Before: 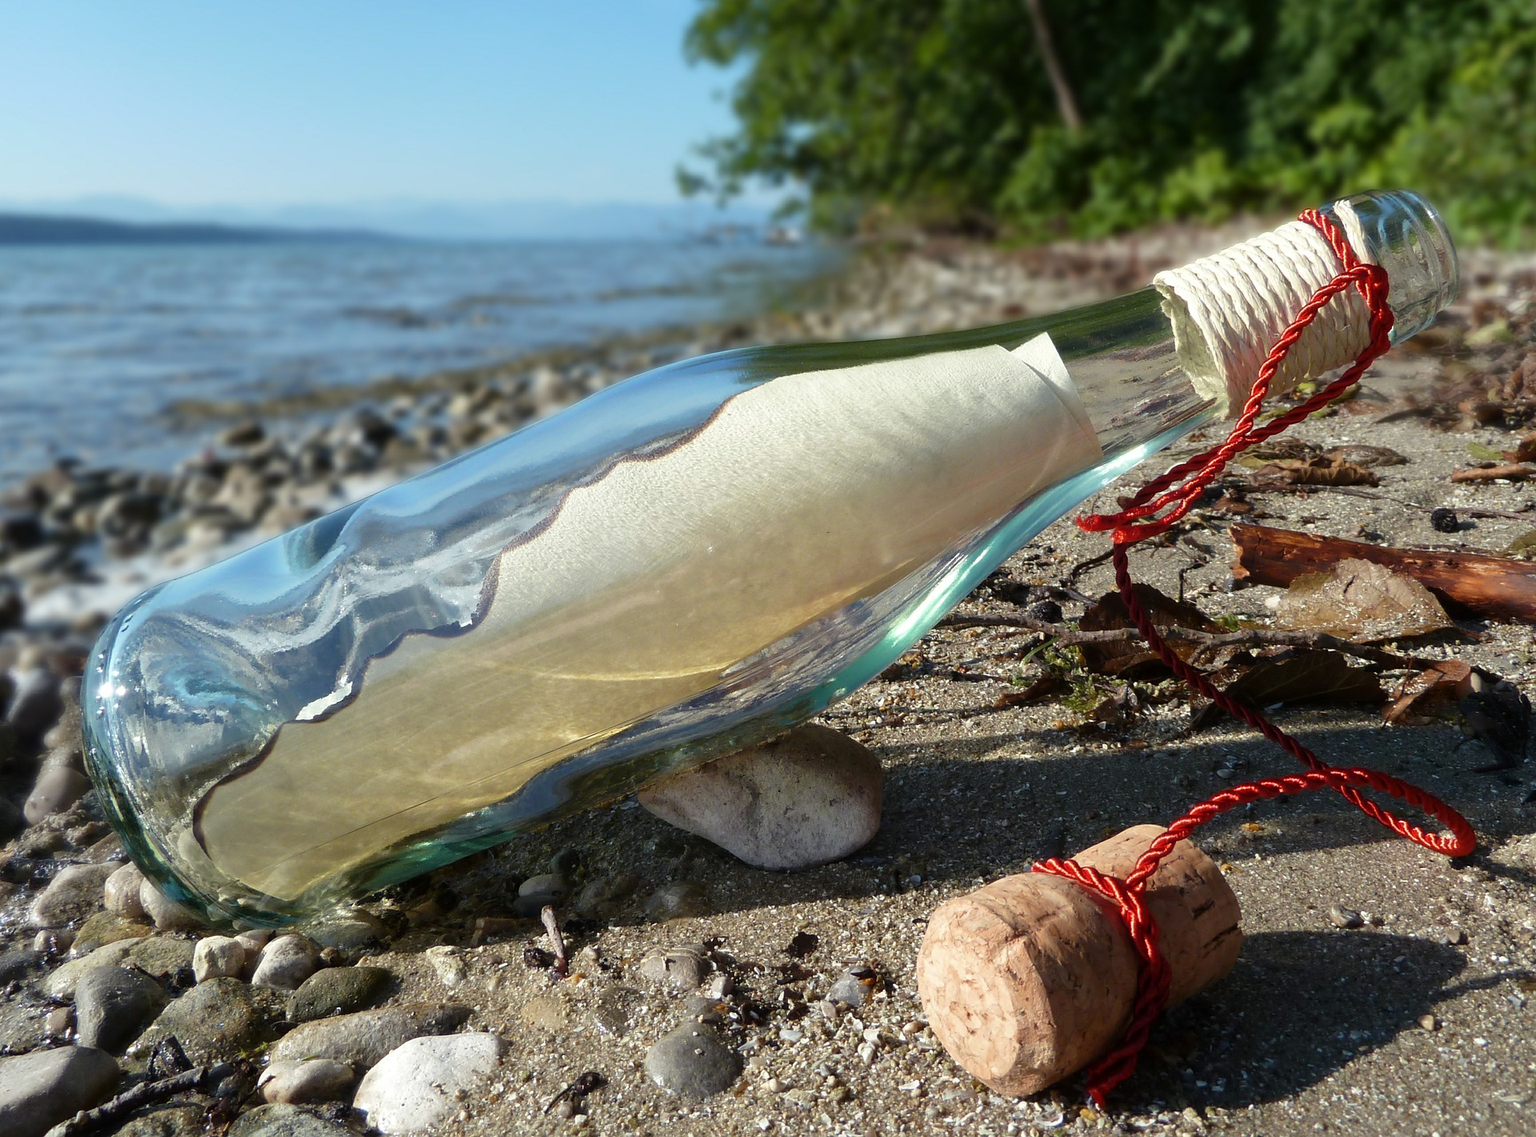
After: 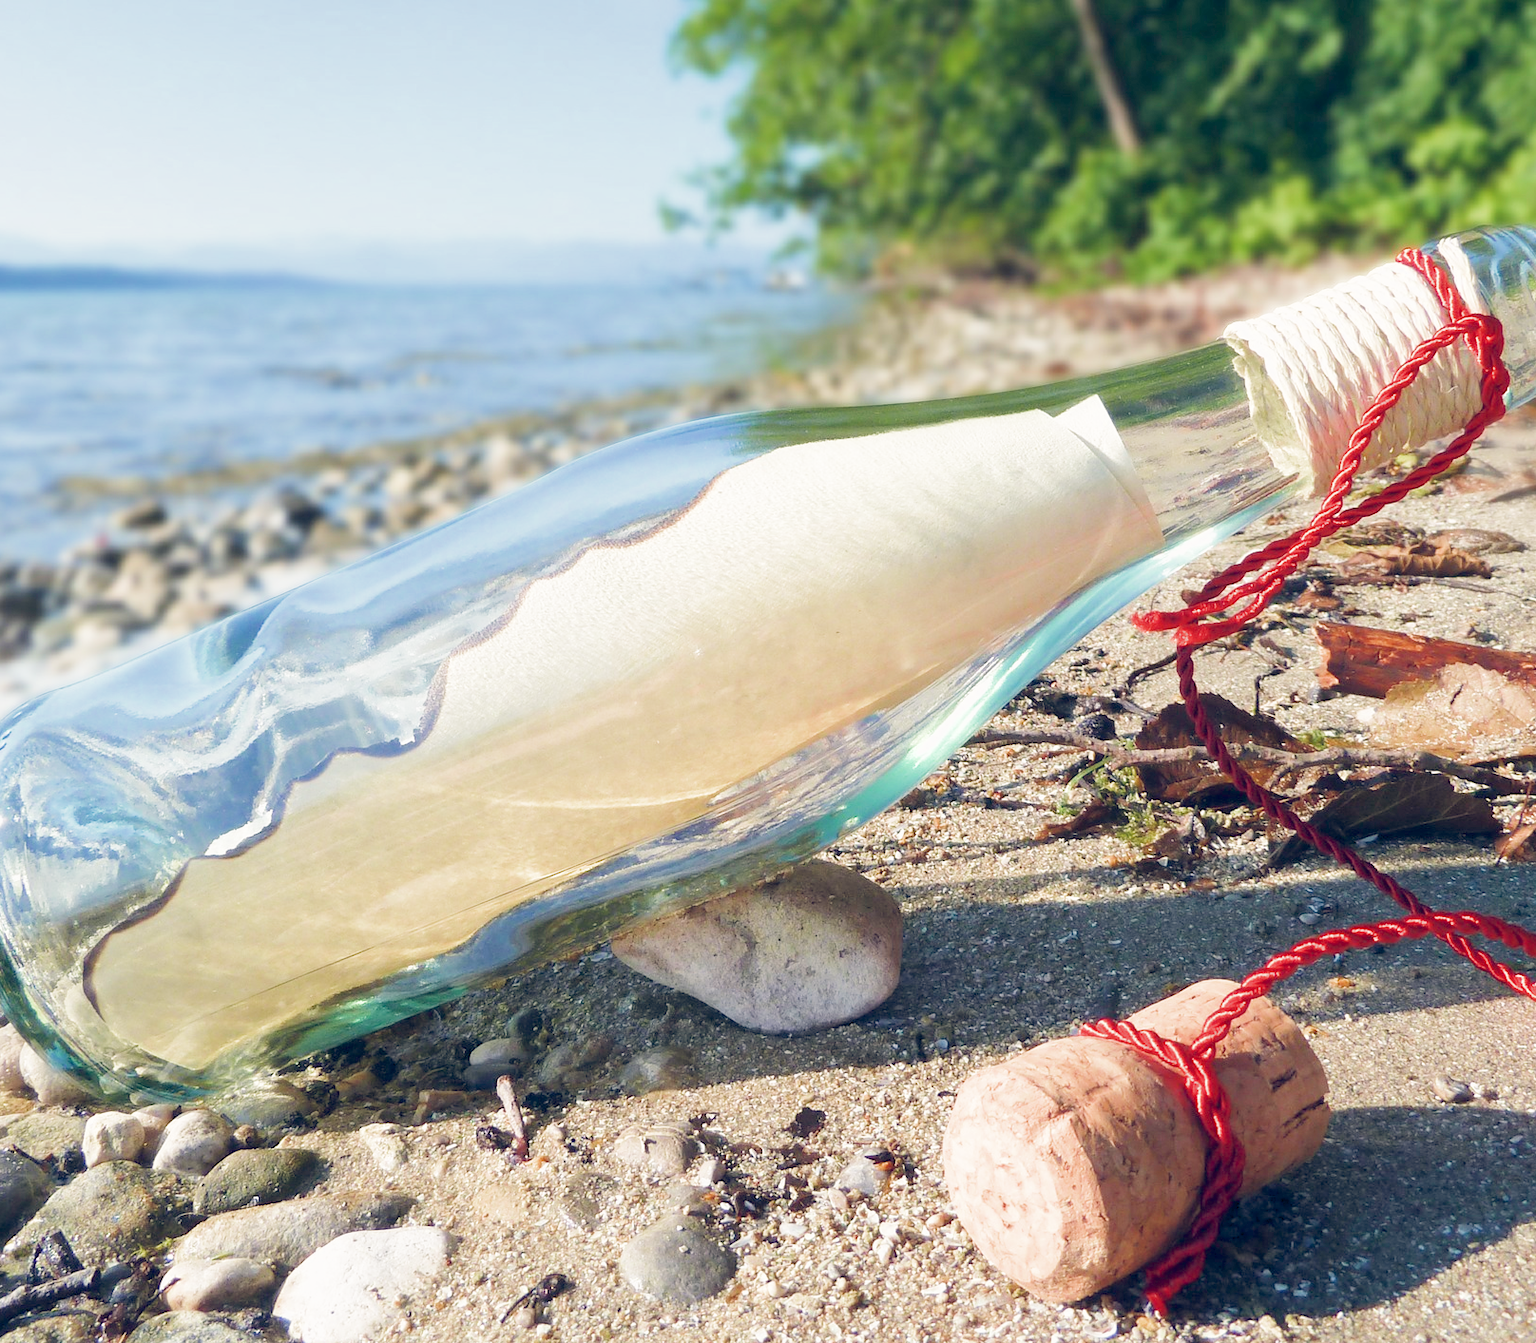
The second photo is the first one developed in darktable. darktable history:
filmic rgb: middle gray luminance 4.29%, black relative exposure -13 EV, white relative exposure 5 EV, threshold 6 EV, target black luminance 0%, hardness 5.19, latitude 59.69%, contrast 0.767, highlights saturation mix 5%, shadows ↔ highlights balance 25.95%, add noise in highlights 0, color science v3 (2019), use custom middle-gray values true, iterations of high-quality reconstruction 0, contrast in highlights soft, enable highlight reconstruction true
crop: left 8.026%, right 7.374%
color balance rgb: shadows lift › hue 87.51°, highlights gain › chroma 1.62%, highlights gain › hue 55.1°, global offset › chroma 0.06%, global offset › hue 253.66°, linear chroma grading › global chroma 0.5%
